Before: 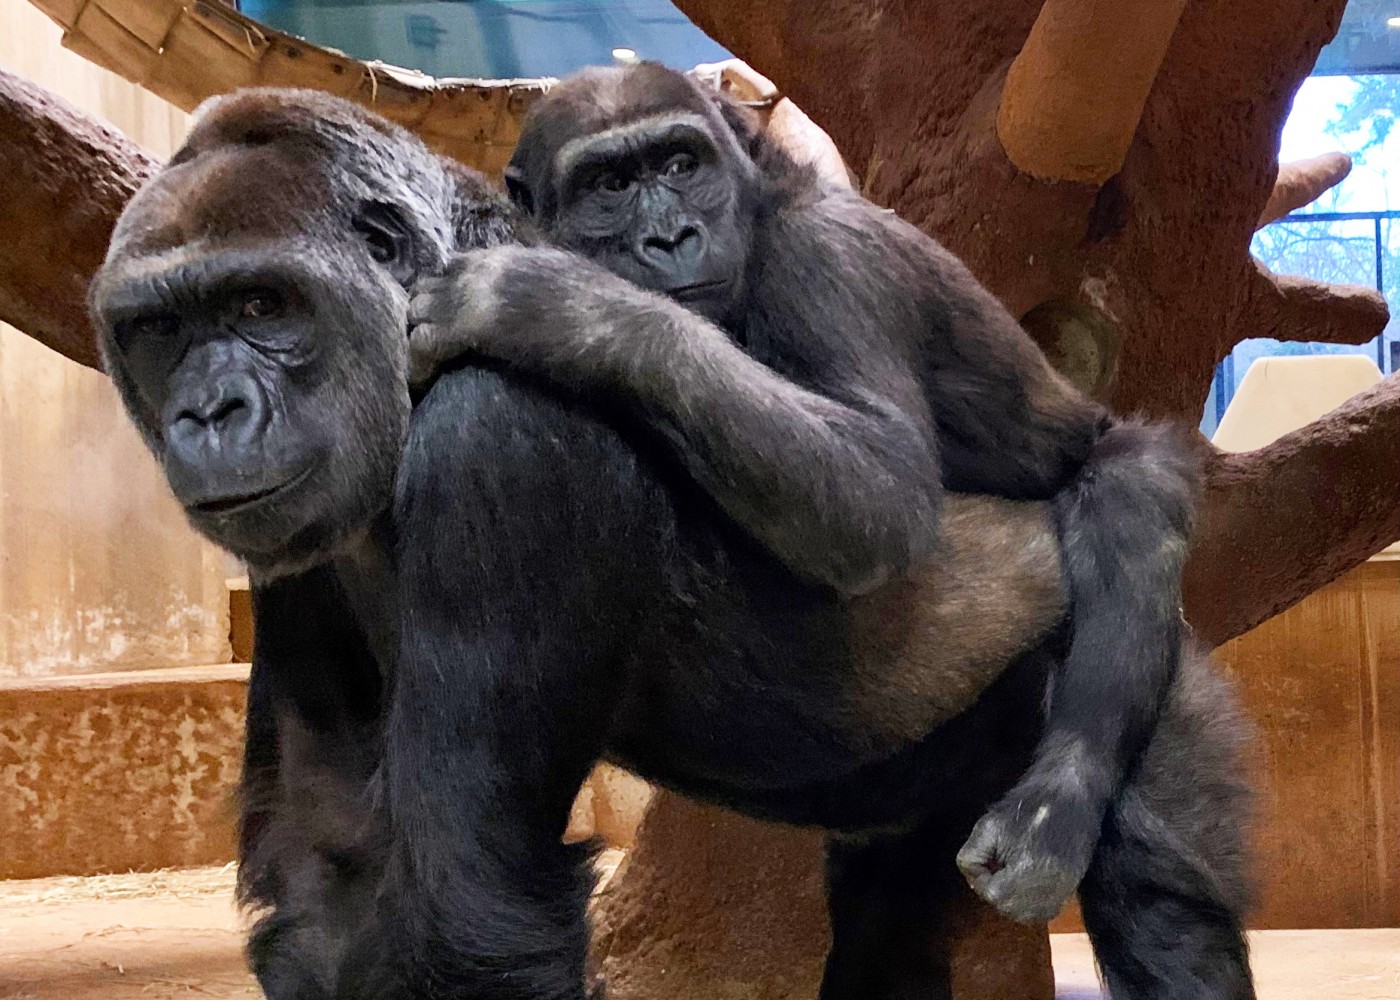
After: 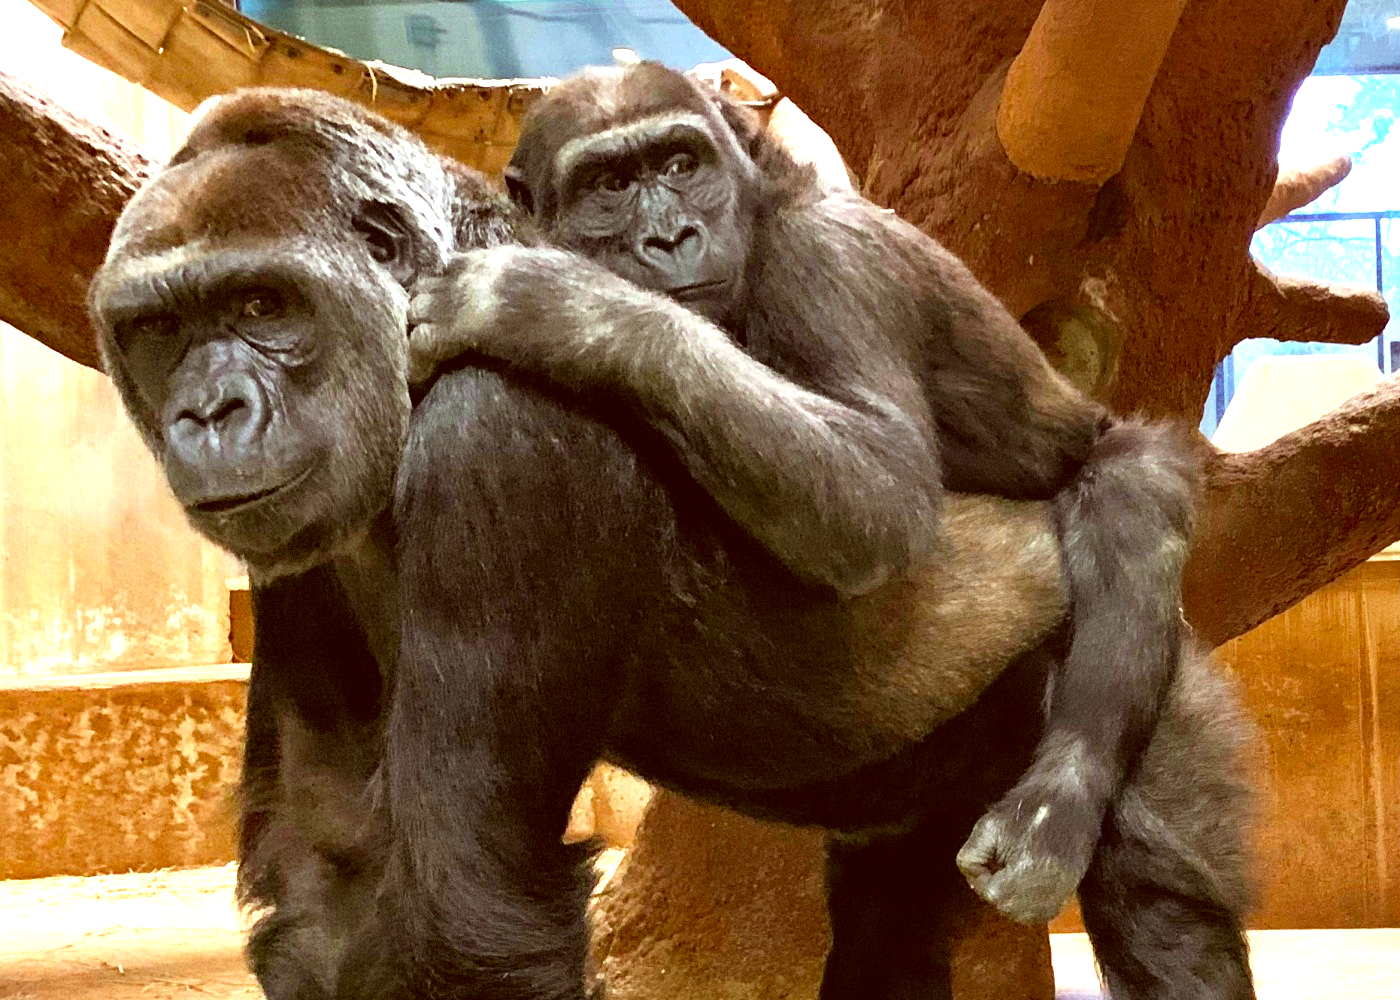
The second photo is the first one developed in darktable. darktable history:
color correction: highlights a* -6.01, highlights b* 9.39, shadows a* 10.45, shadows b* 23.86
exposure: black level correction 0, exposure 0.953 EV, compensate highlight preservation false
